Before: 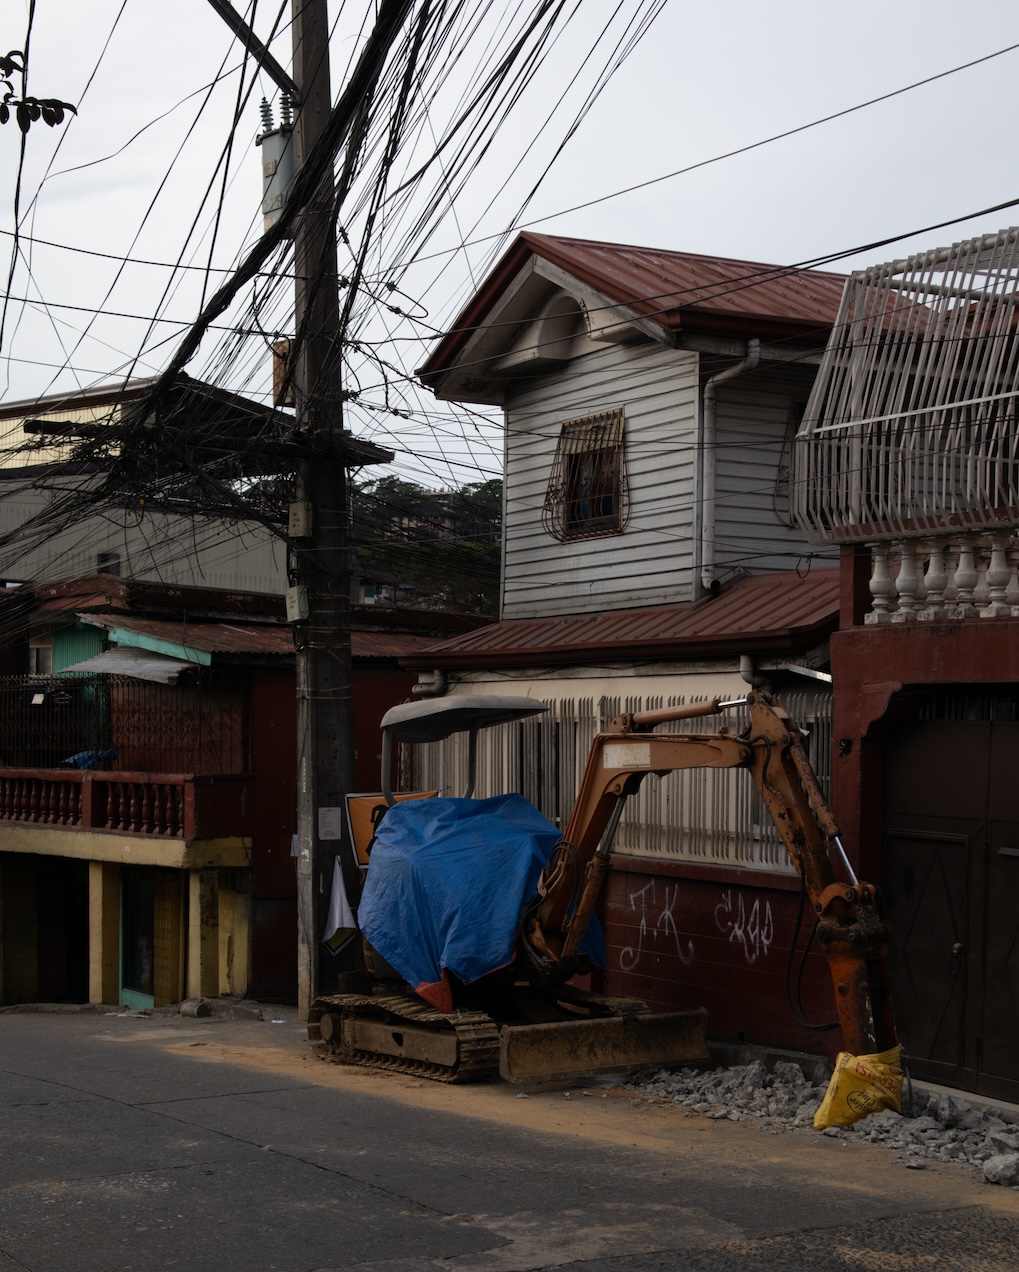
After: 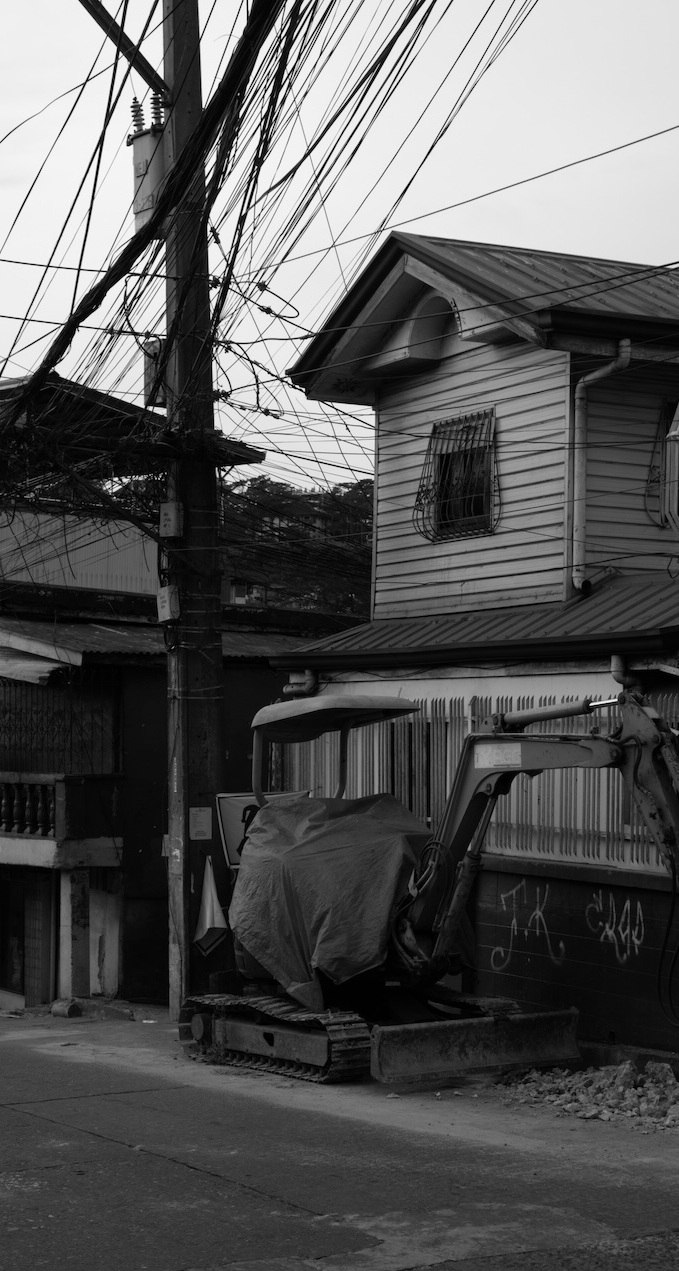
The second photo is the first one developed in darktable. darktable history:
monochrome: on, module defaults
crop and rotate: left 12.673%, right 20.66%
